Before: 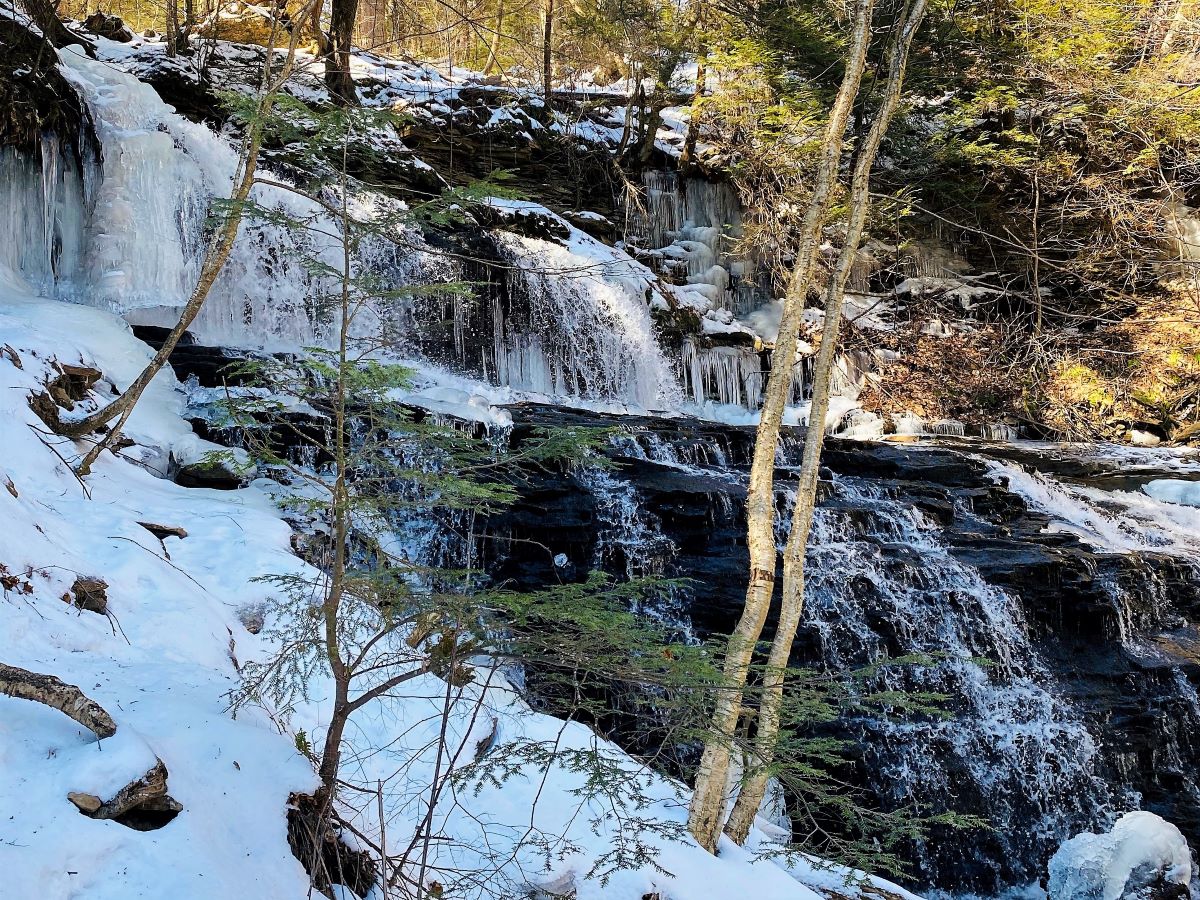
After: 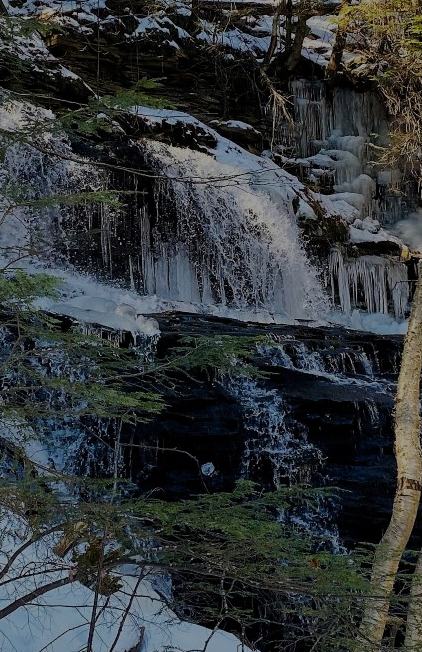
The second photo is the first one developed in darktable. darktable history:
crop and rotate: left 29.476%, top 10.214%, right 35.32%, bottom 17.333%
exposure: exposure -1.468 EV, compensate highlight preservation false
